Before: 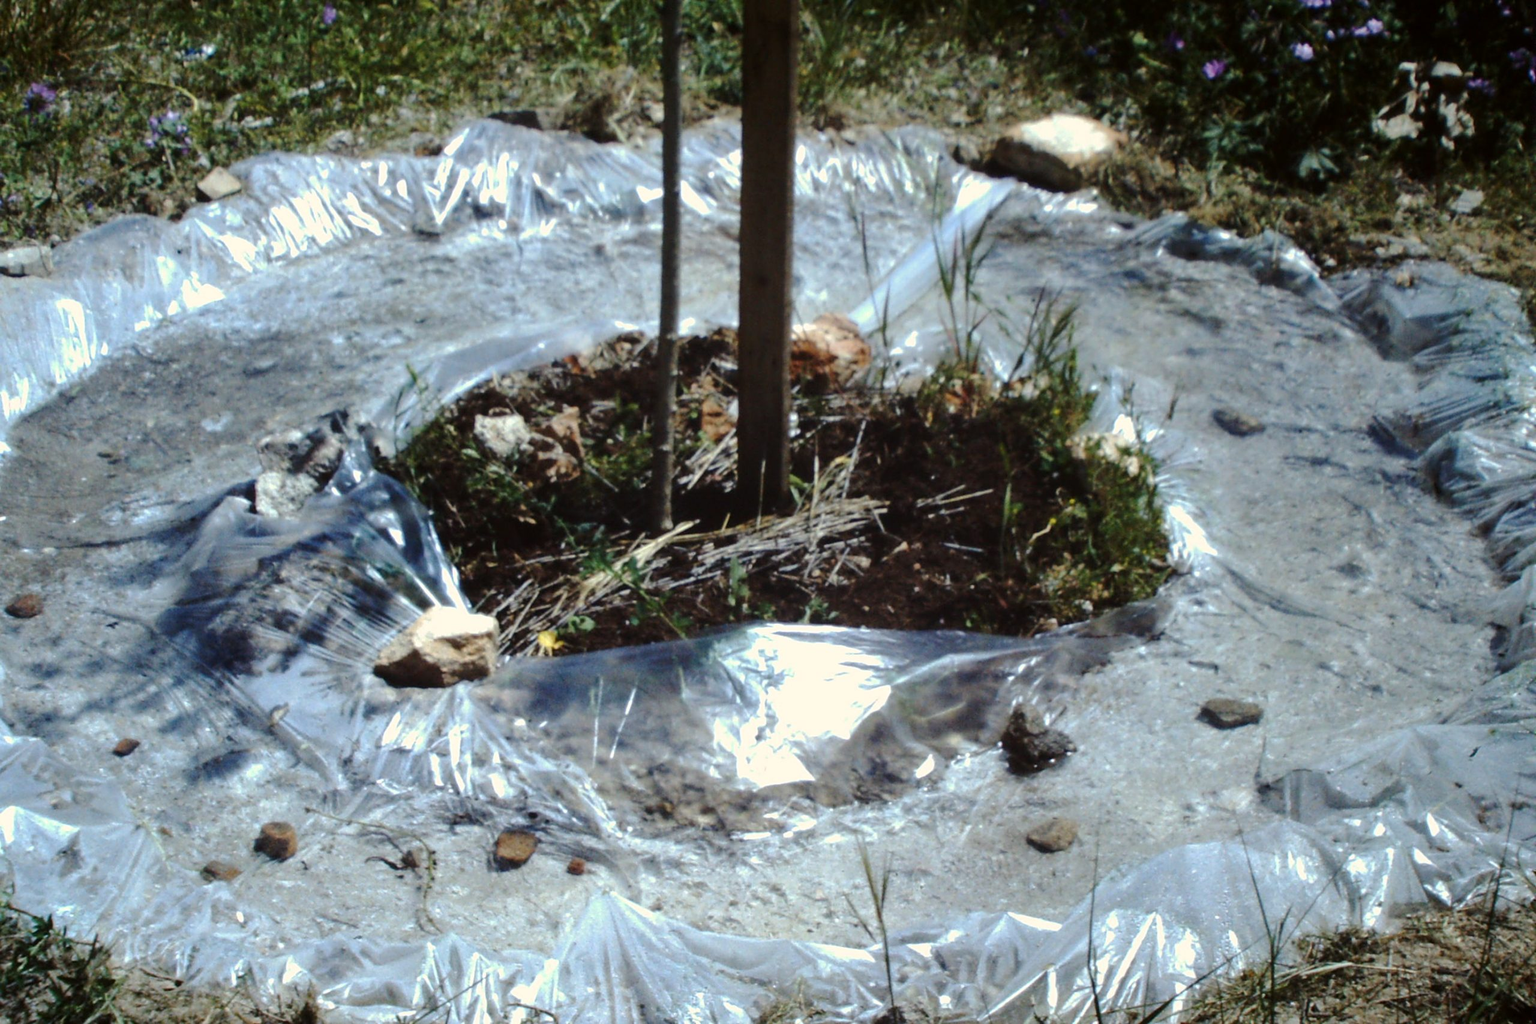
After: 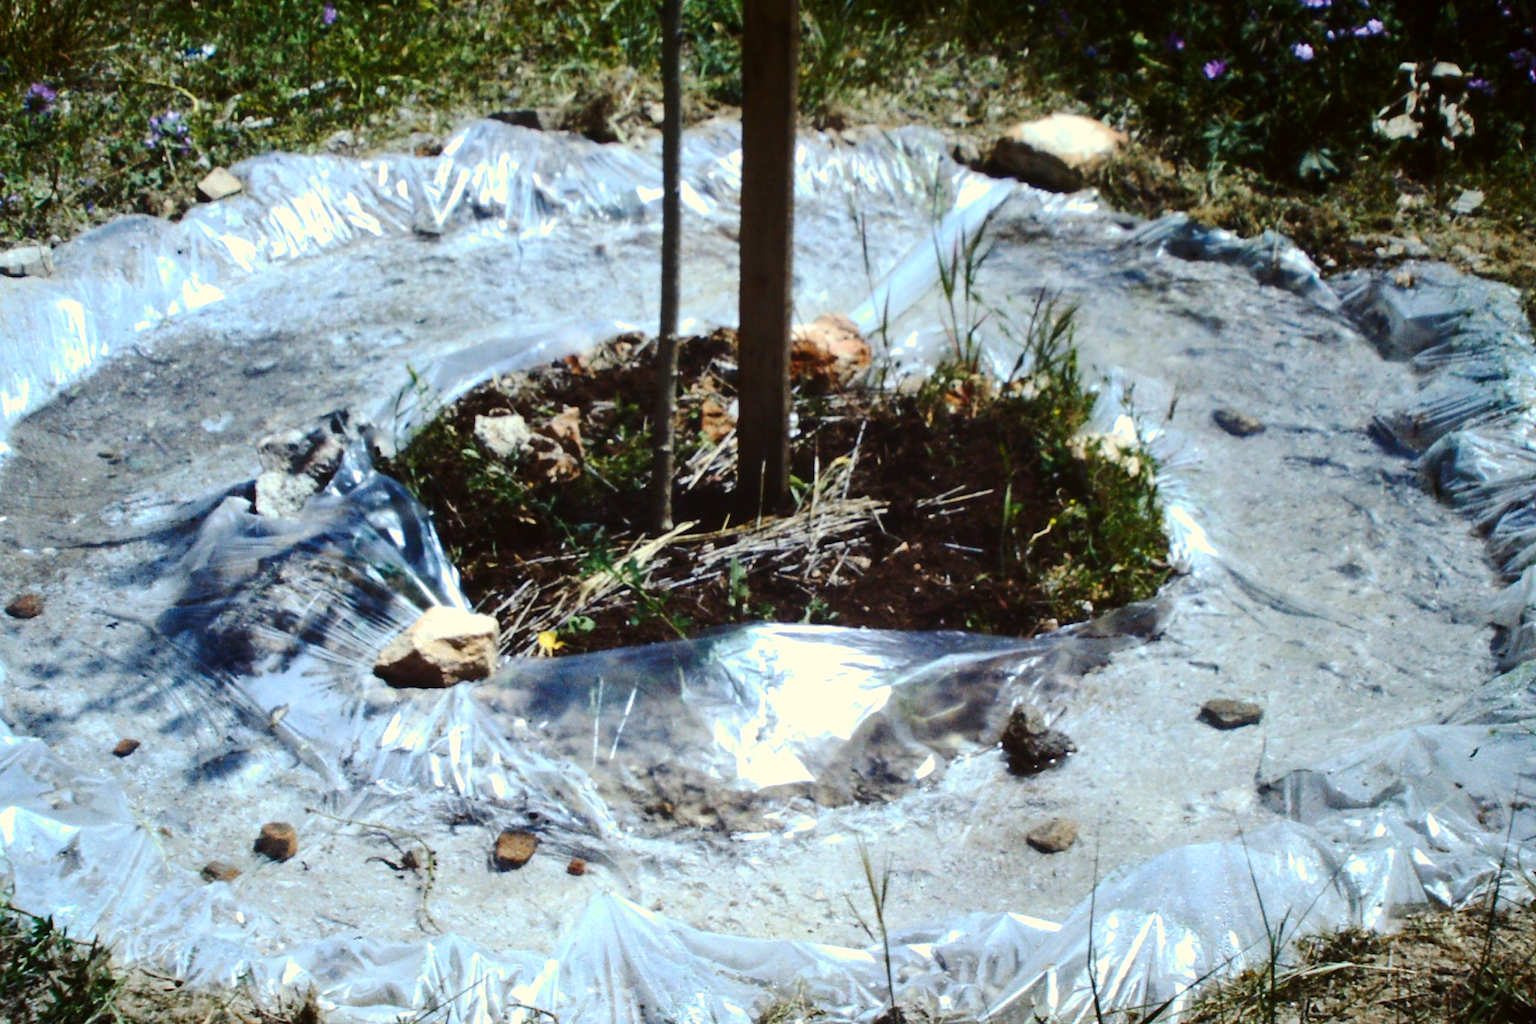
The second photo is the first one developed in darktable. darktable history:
contrast brightness saturation: contrast 0.228, brightness 0.106, saturation 0.294
